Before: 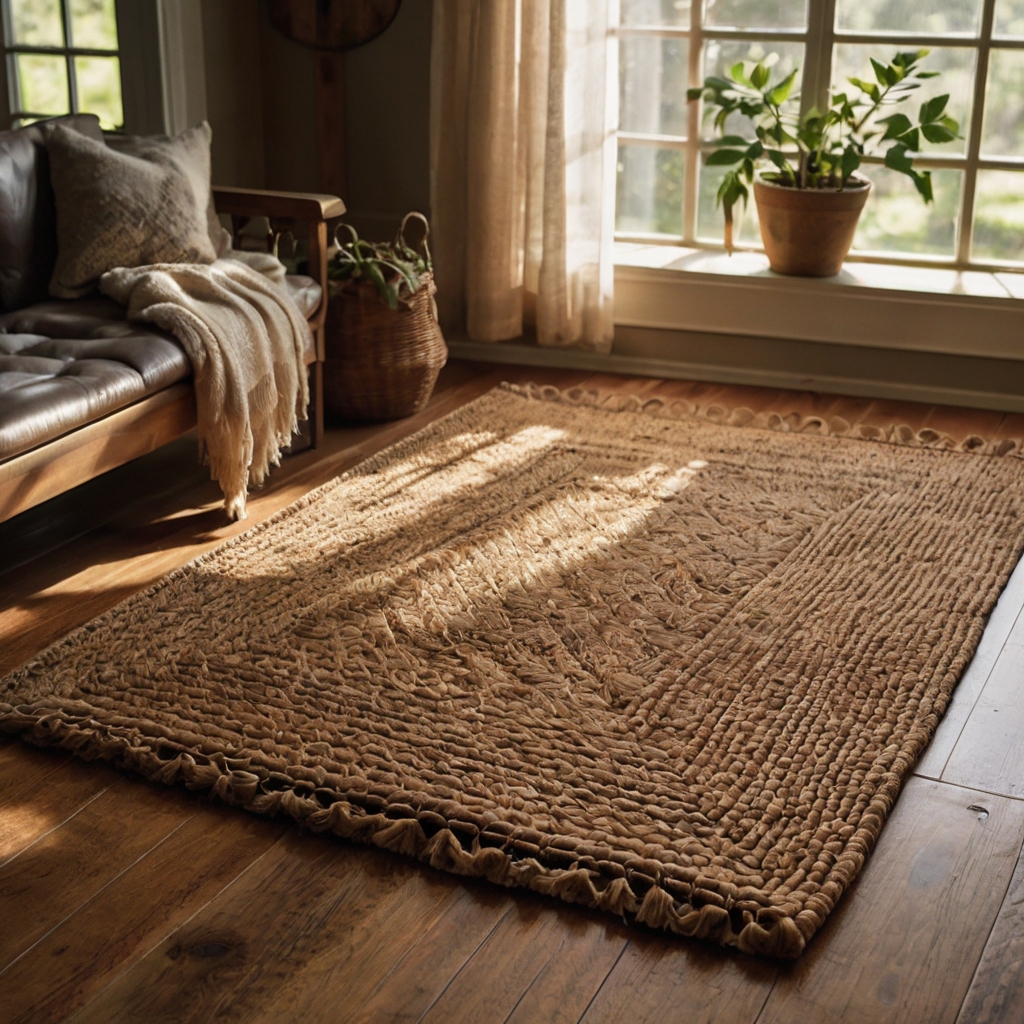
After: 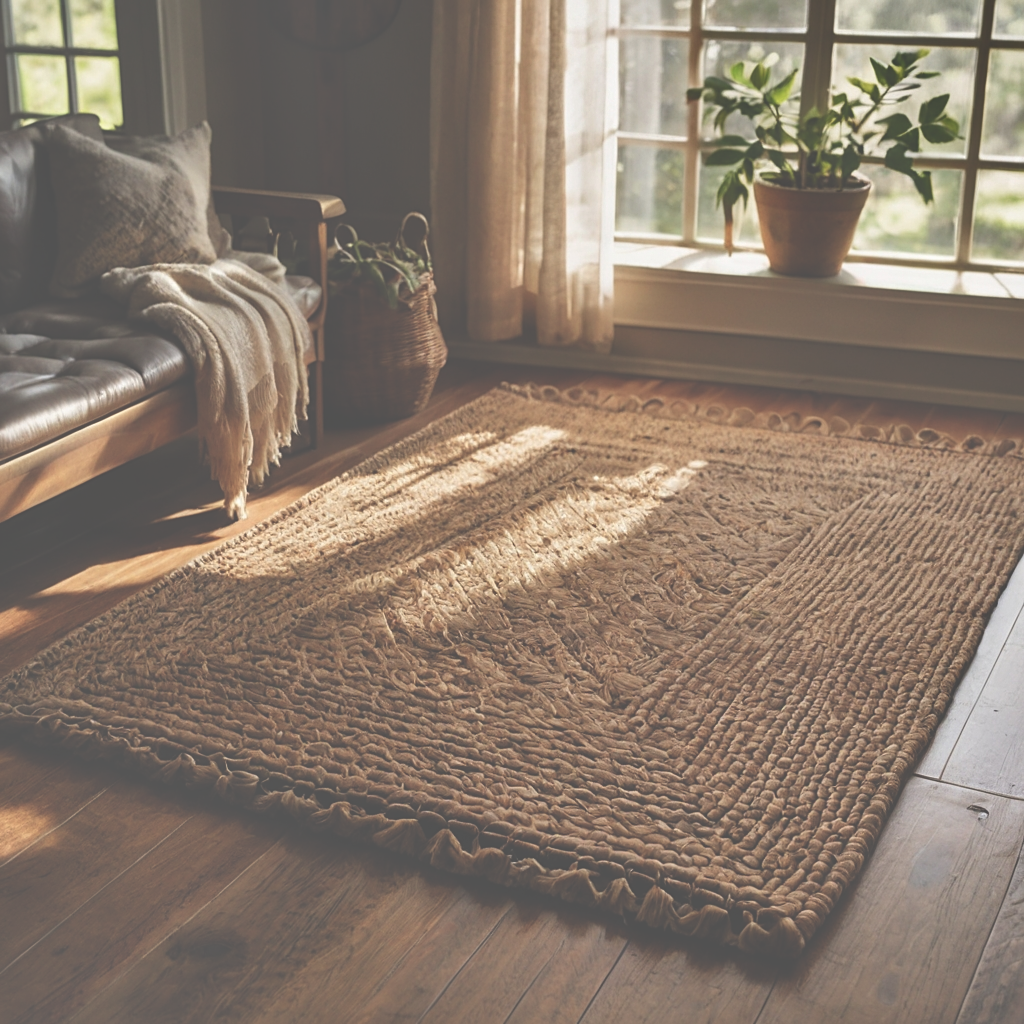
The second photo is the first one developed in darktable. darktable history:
sharpen: amount 0.2
exposure: black level correction -0.087, compensate highlight preservation false
shadows and highlights: shadows 75, highlights -60.85, soften with gaussian
